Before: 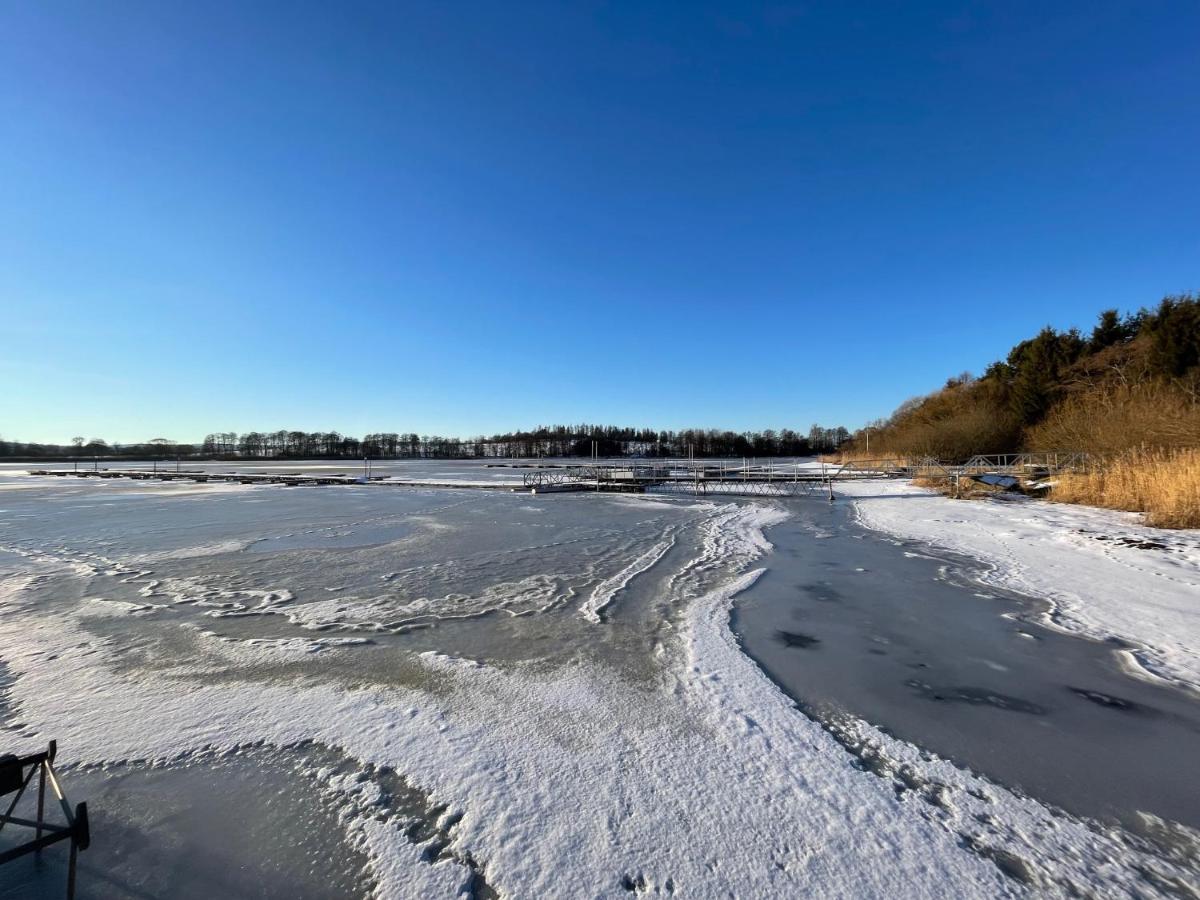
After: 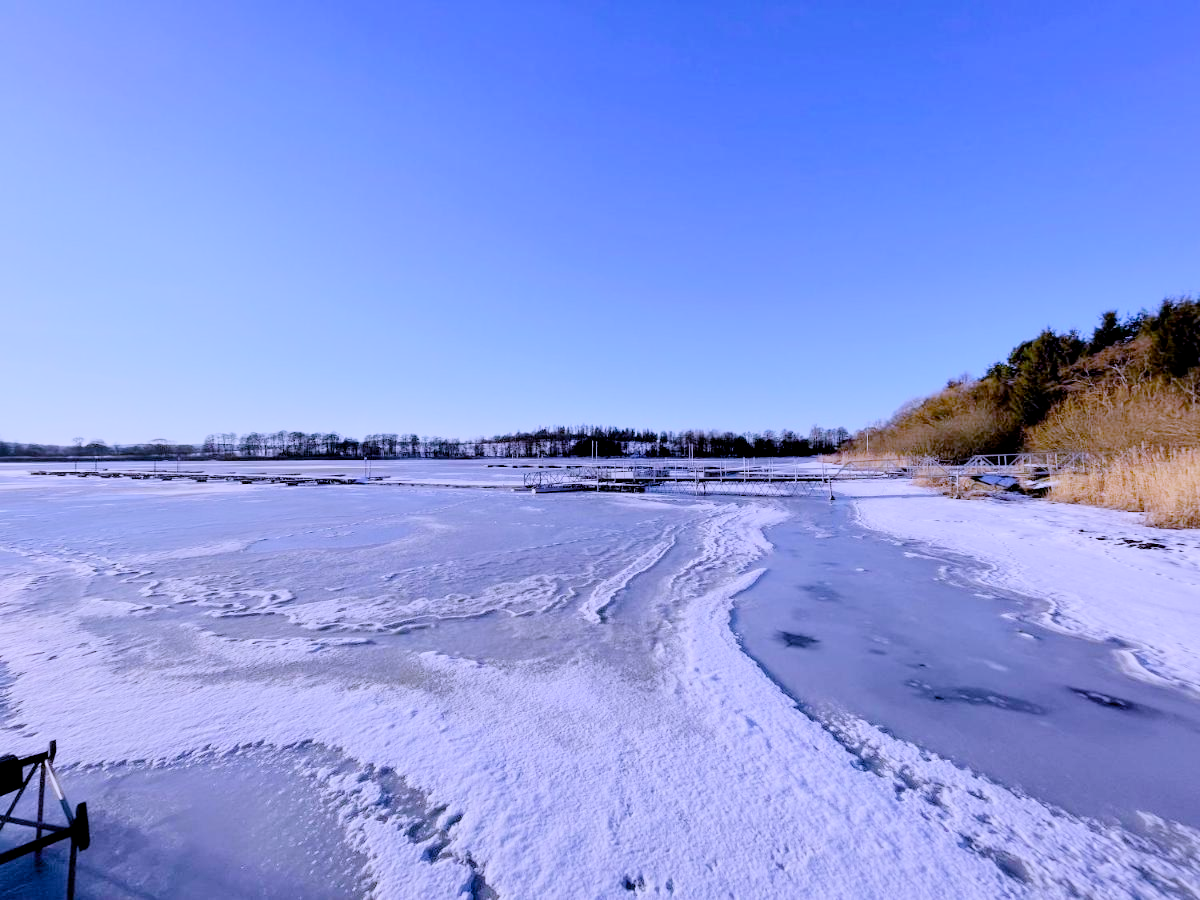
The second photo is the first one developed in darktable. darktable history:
tone curve: curves: ch0 [(0, 0) (0.004, 0.001) (0.133, 0.112) (0.325, 0.362) (0.832, 0.893) (1, 1)], color space Lab, linked channels, preserve colors none
exposure: black level correction 0.001, exposure 0.5 EV, compensate exposure bias true, compensate highlight preservation false
filmic rgb: black relative exposure -7 EV, white relative exposure 6 EV, threshold 3 EV, target black luminance 0%, hardness 2.73, latitude 61.22%, contrast 0.691, highlights saturation mix 10%, shadows ↔ highlights balance -0.073%, preserve chrominance no, color science v4 (2020), iterations of high-quality reconstruction 10, contrast in shadows soft, contrast in highlights soft, enable highlight reconstruction true
white balance: red 0.98, blue 1.61
